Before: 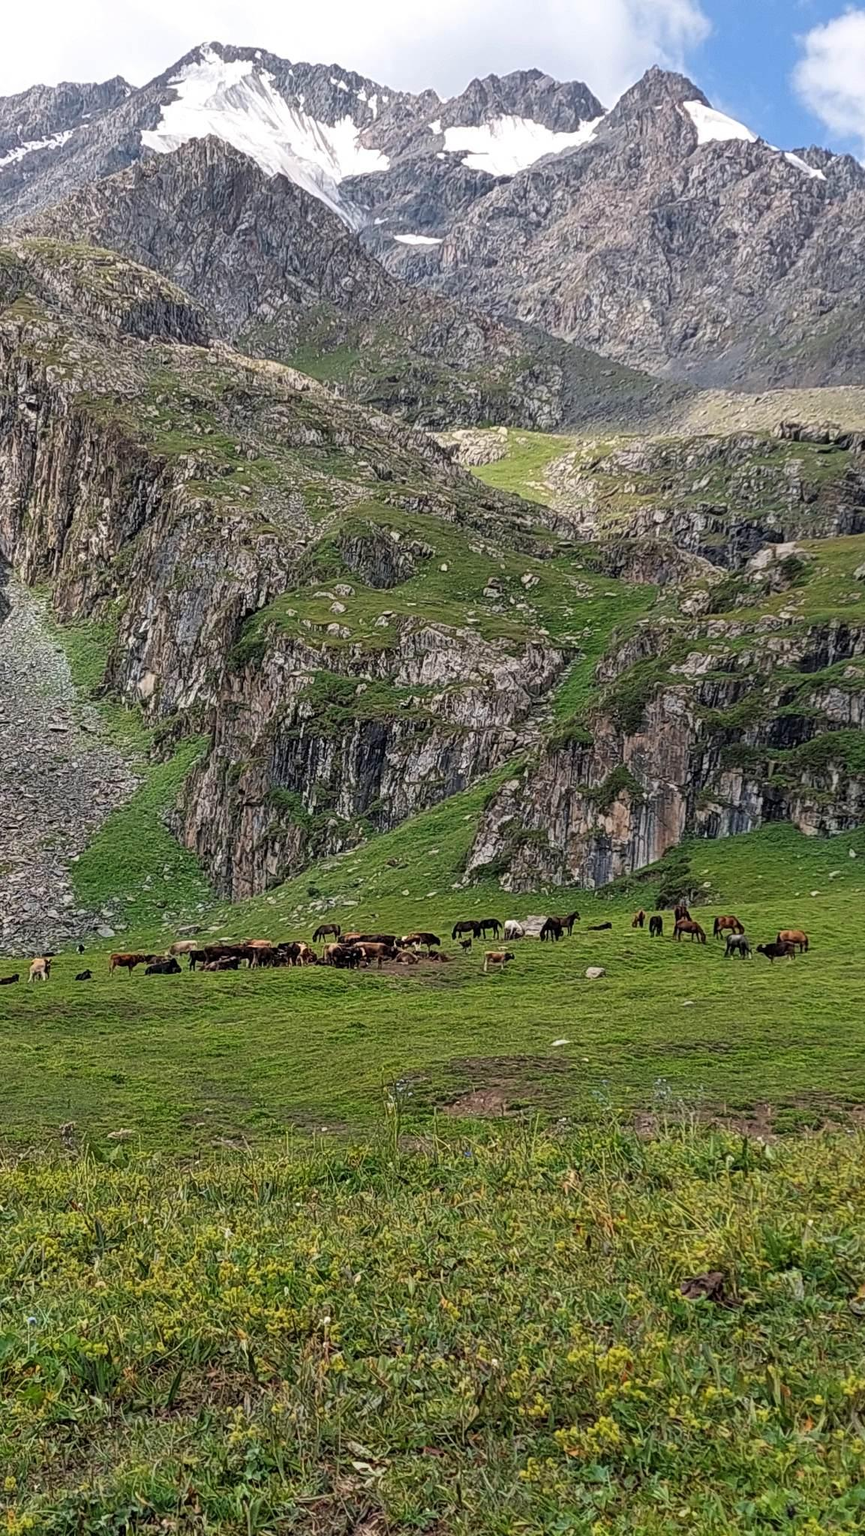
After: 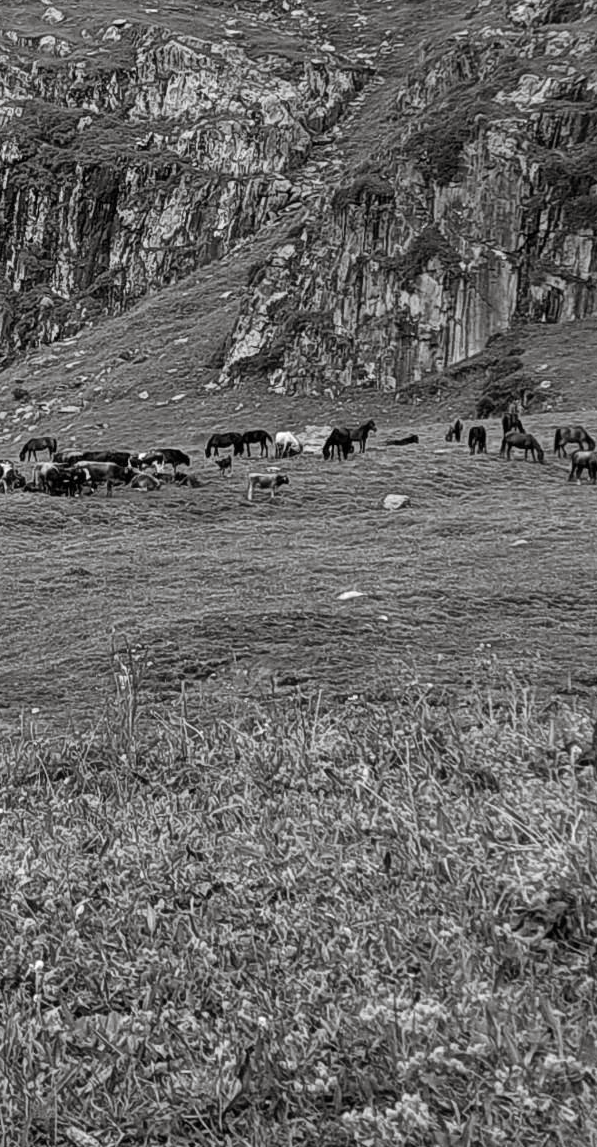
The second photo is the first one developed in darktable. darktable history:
color balance rgb: linear chroma grading › shadows 32%, linear chroma grading › global chroma -2%, linear chroma grading › mid-tones 4%, perceptual saturation grading › global saturation -2%, perceptual saturation grading › highlights -8%, perceptual saturation grading › mid-tones 8%, perceptual saturation grading › shadows 4%, perceptual brilliance grading › highlights 8%, perceptual brilliance grading › mid-tones 4%, perceptual brilliance grading › shadows 2%, global vibrance 16%, saturation formula JzAzBz (2021)
crop: left 34.479%, top 38.822%, right 13.718%, bottom 5.172%
monochrome: a 32, b 64, size 2.3
split-toning: shadows › hue 36°, shadows › saturation 0.05, highlights › hue 10.8°, highlights › saturation 0.15, compress 40%
